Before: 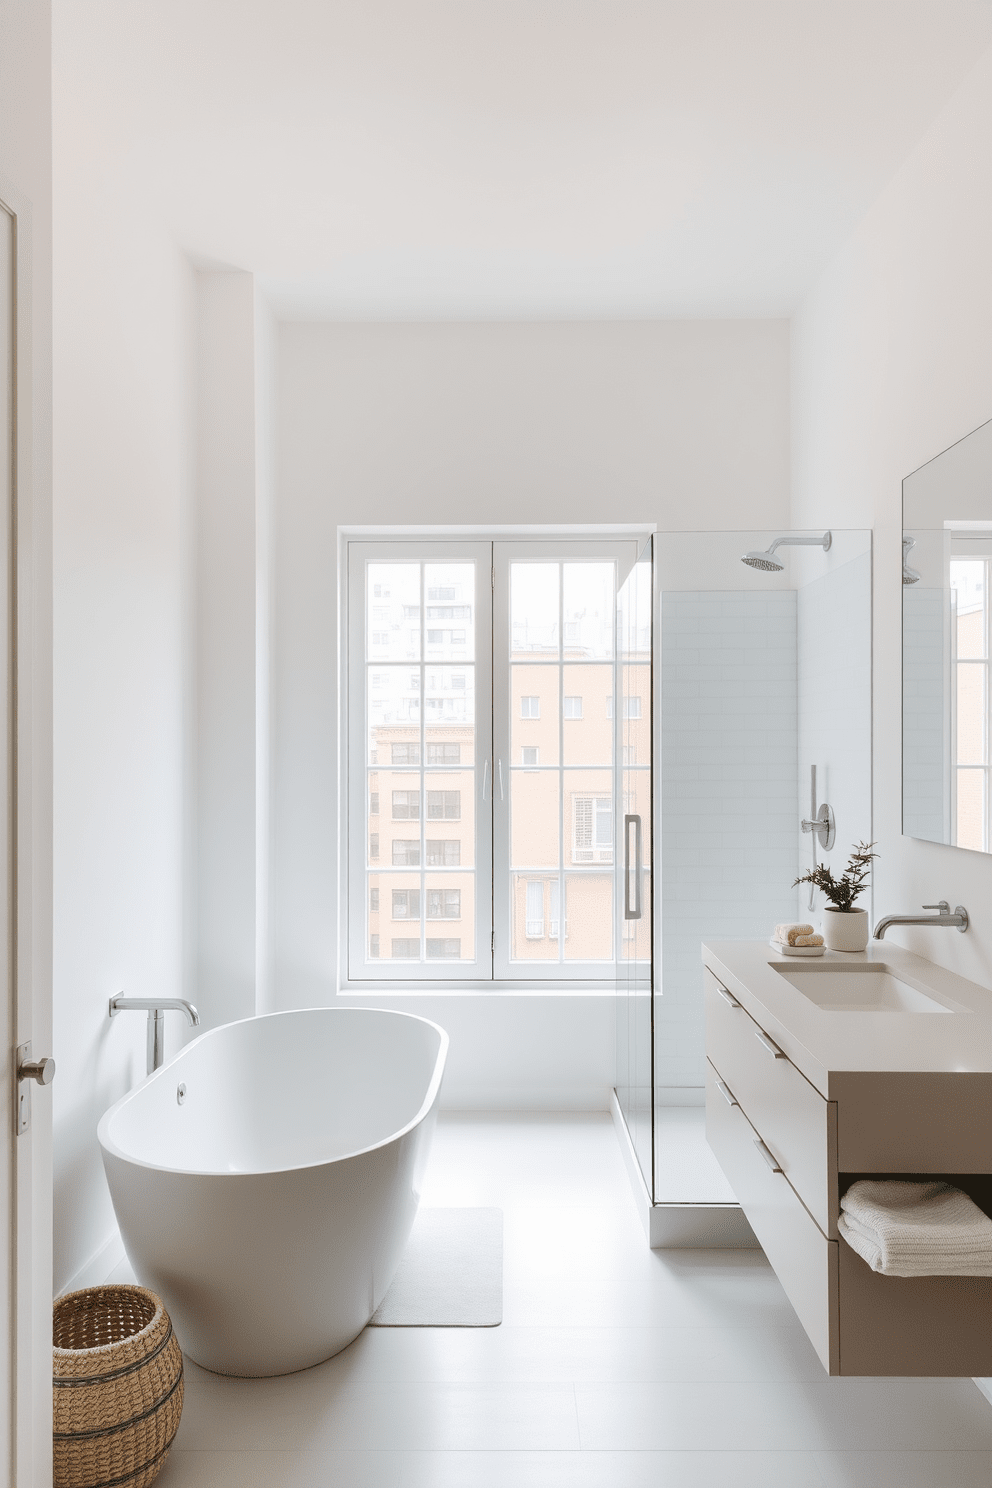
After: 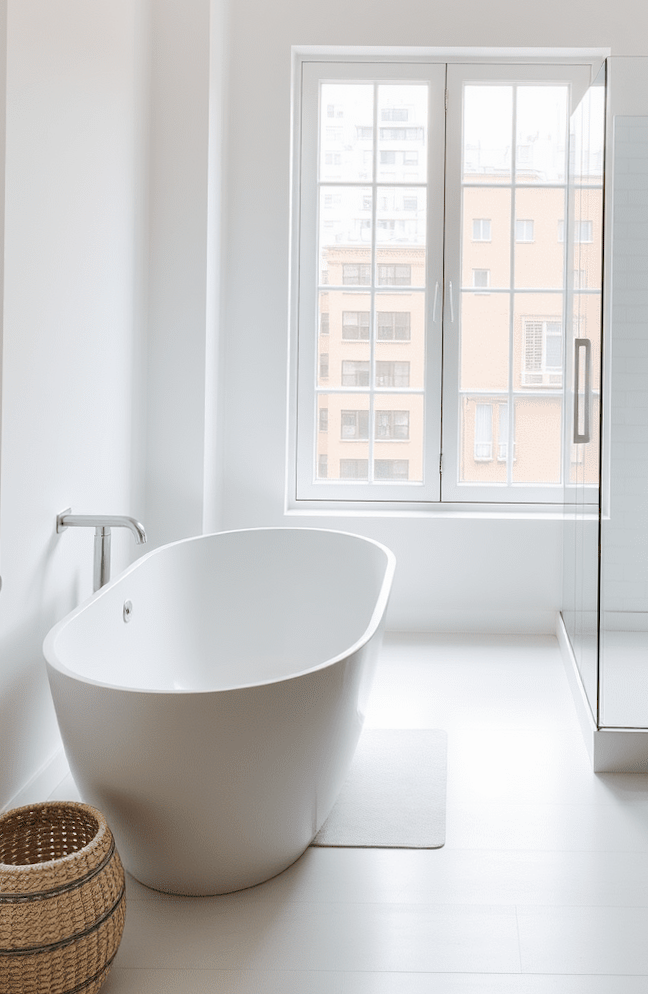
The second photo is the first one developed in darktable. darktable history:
crop and rotate: angle -0.807°, left 4.001%, top 31.785%, right 29.207%
